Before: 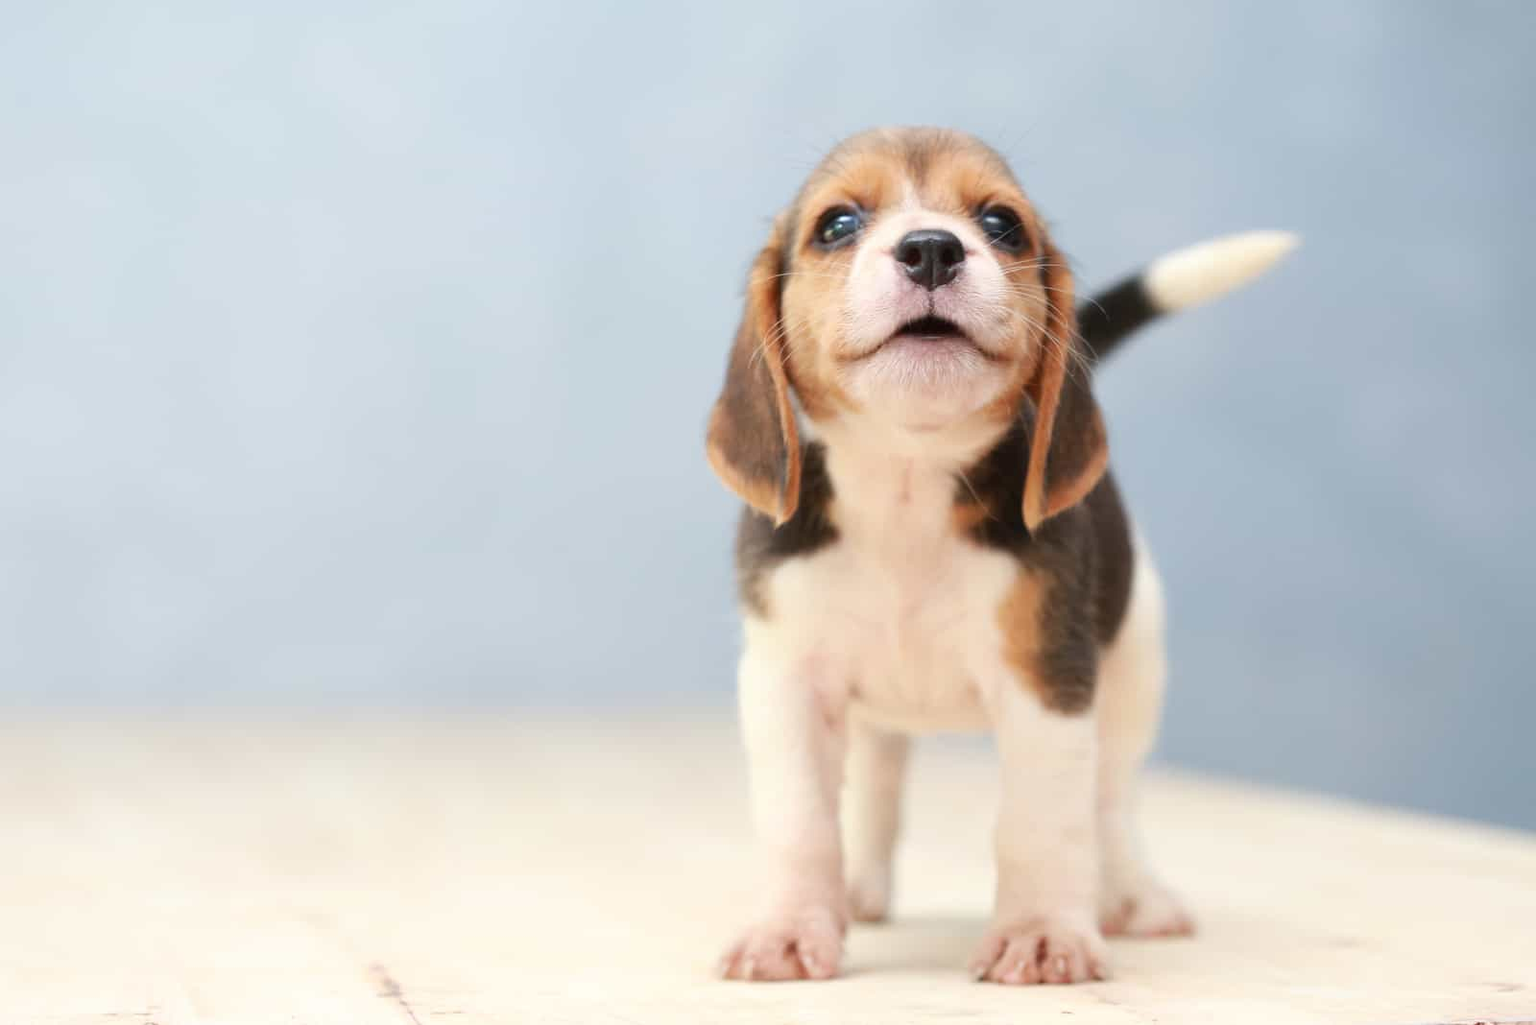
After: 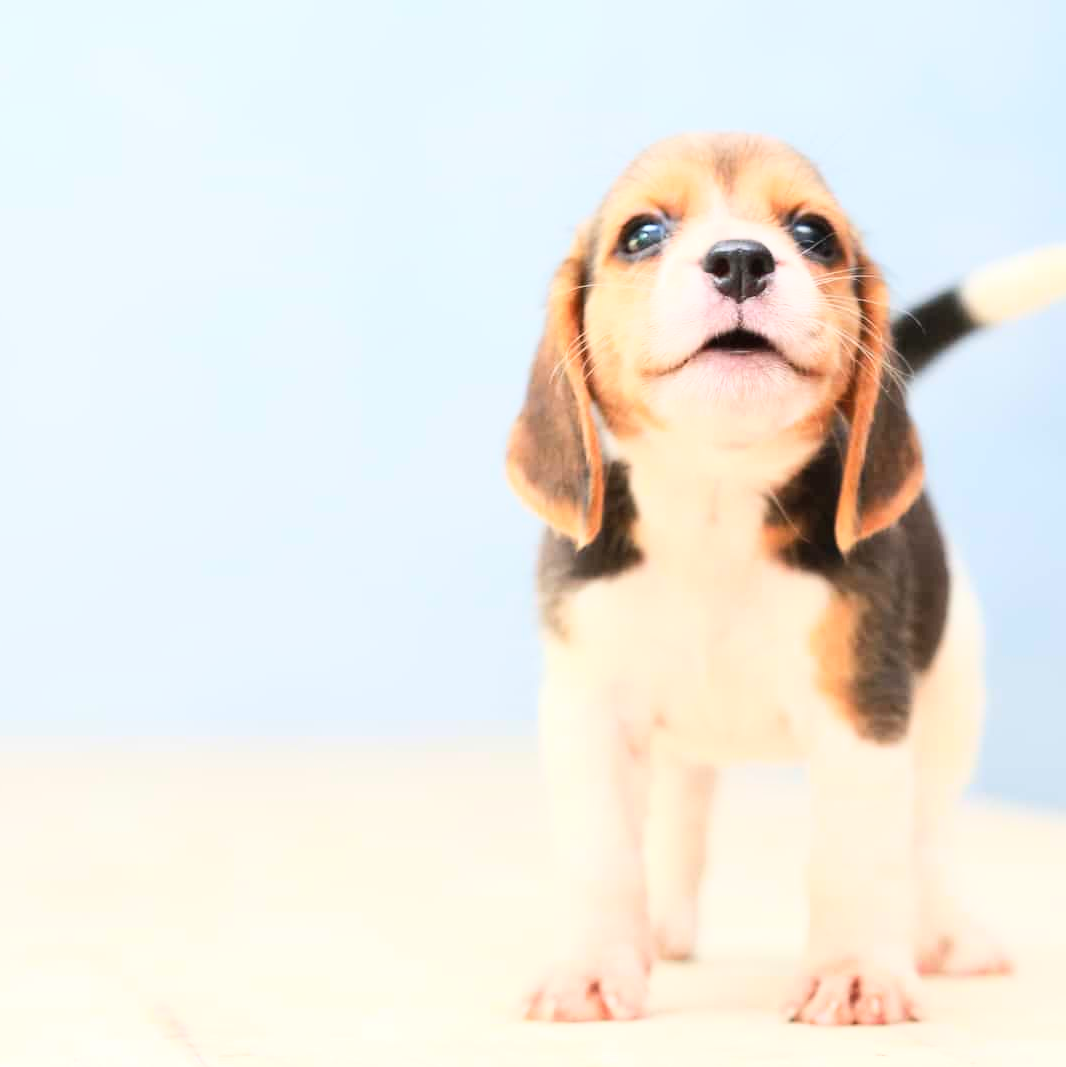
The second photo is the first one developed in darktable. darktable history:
crop and rotate: left 14.436%, right 18.898%
tone curve: curves: ch0 [(0, 0) (0.093, 0.104) (0.226, 0.291) (0.327, 0.431) (0.471, 0.648) (0.759, 0.926) (1, 1)], color space Lab, linked channels, preserve colors none
